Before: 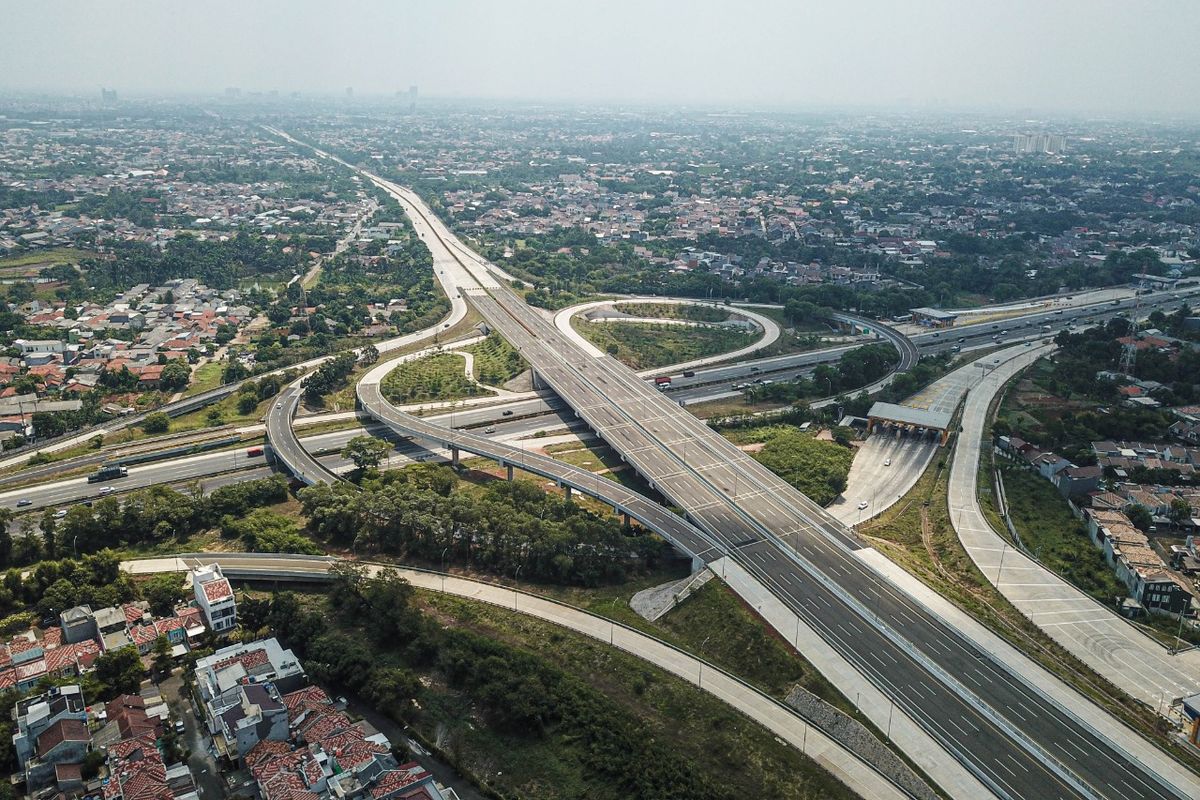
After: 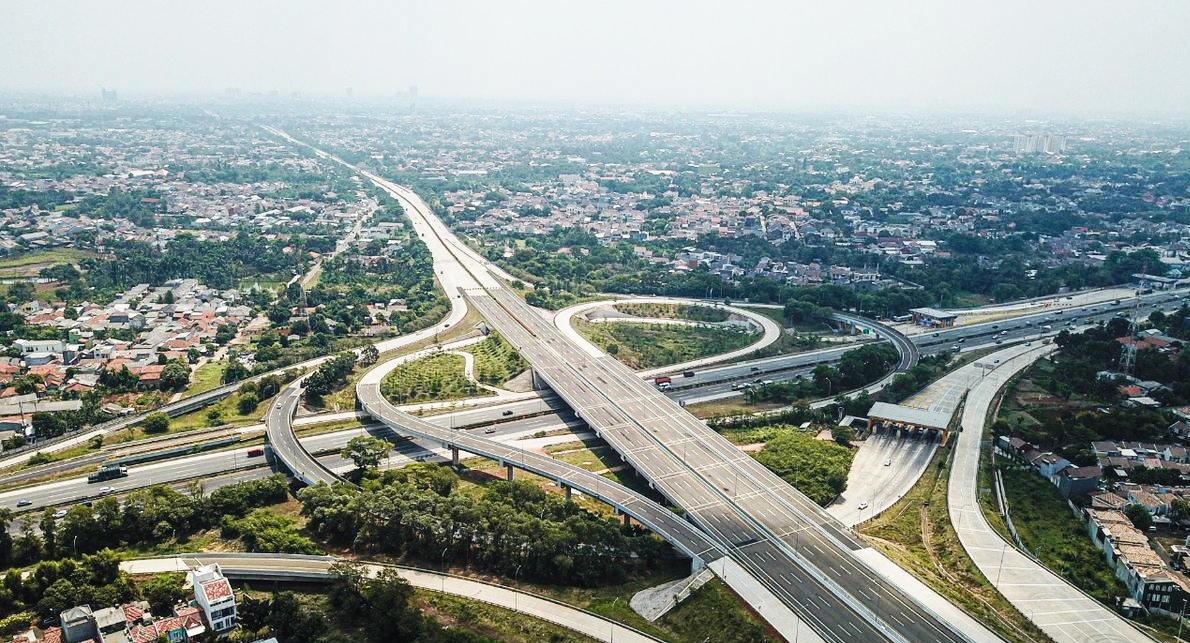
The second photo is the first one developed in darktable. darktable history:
base curve: curves: ch0 [(0, 0) (0.032, 0.025) (0.121, 0.166) (0.206, 0.329) (0.605, 0.79) (1, 1)], preserve colors none
color calibration: illuminant same as pipeline (D50), adaptation none (bypass), x 0.332, y 0.334, temperature 5007.19 K
crop: bottom 19.574%
